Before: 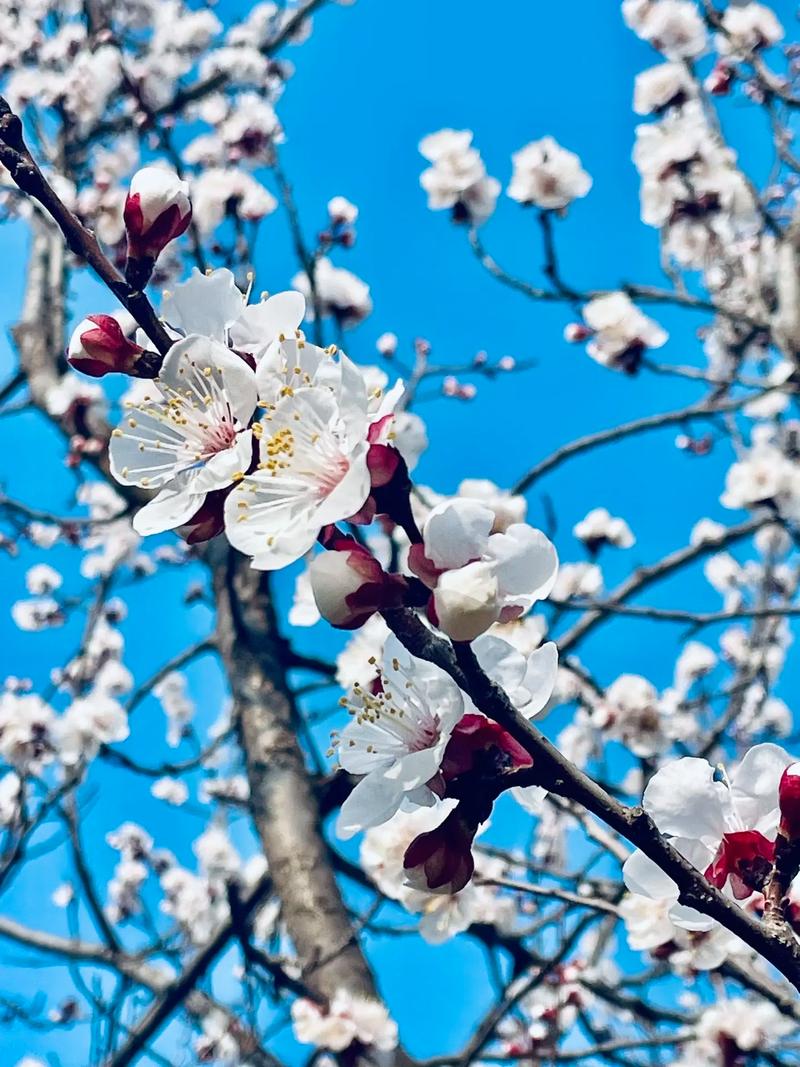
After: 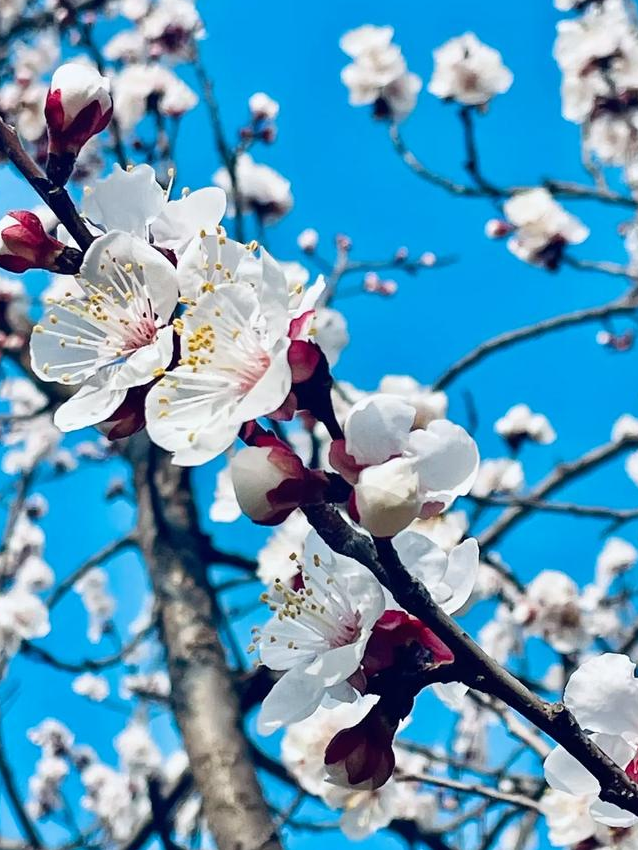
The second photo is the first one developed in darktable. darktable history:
crop and rotate: left 10.063%, top 9.837%, right 10.066%, bottom 10.448%
